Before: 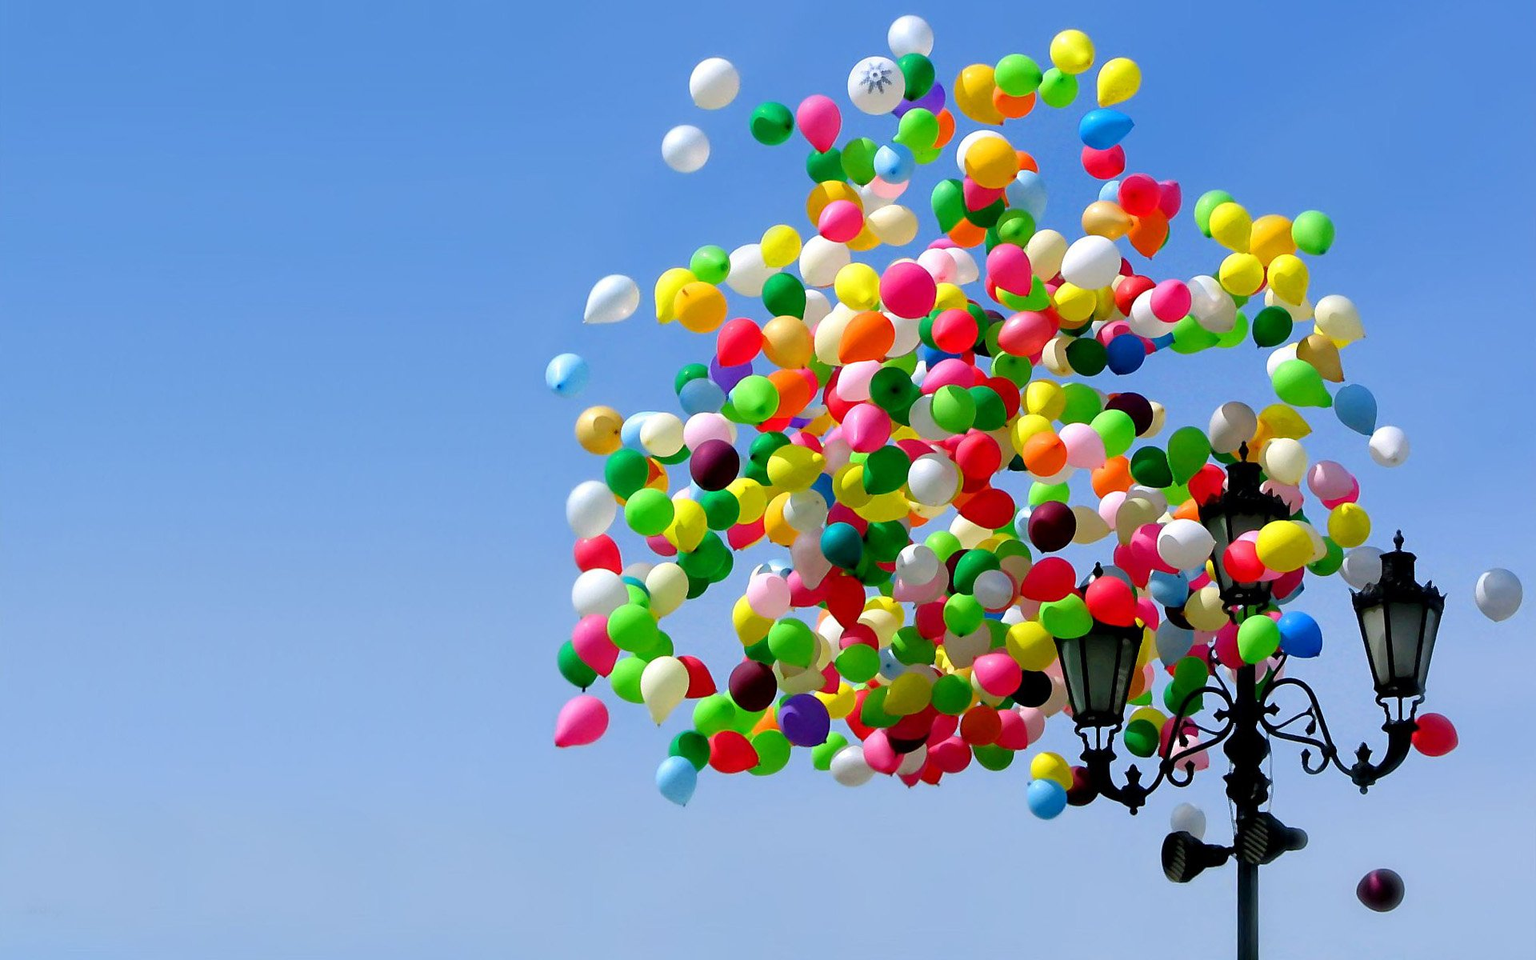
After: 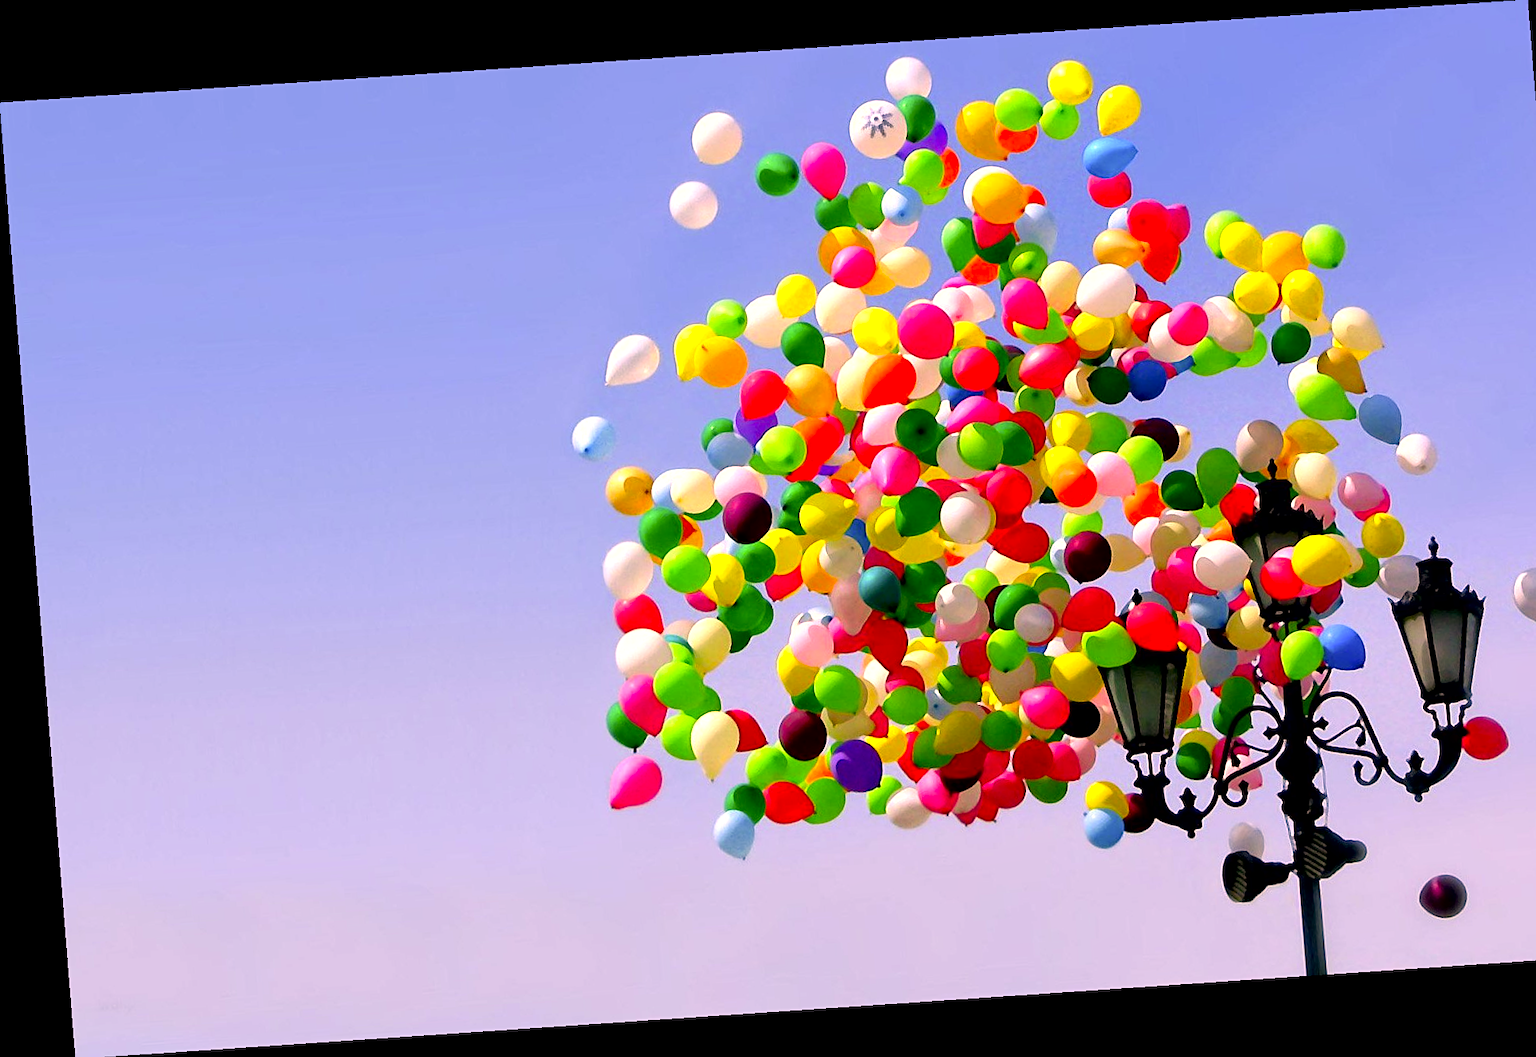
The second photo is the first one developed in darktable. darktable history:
crop: right 4.126%, bottom 0.031%
local contrast: mode bilateral grid, contrast 20, coarseness 50, detail 120%, midtone range 0.2
exposure: black level correction 0.003, exposure 0.383 EV, compensate highlight preservation false
color correction: highlights a* 21.16, highlights b* 19.61
rotate and perspective: rotation -4.2°, shear 0.006, automatic cropping off
contrast brightness saturation: contrast 0.04, saturation 0.16
sharpen: amount 0.2
